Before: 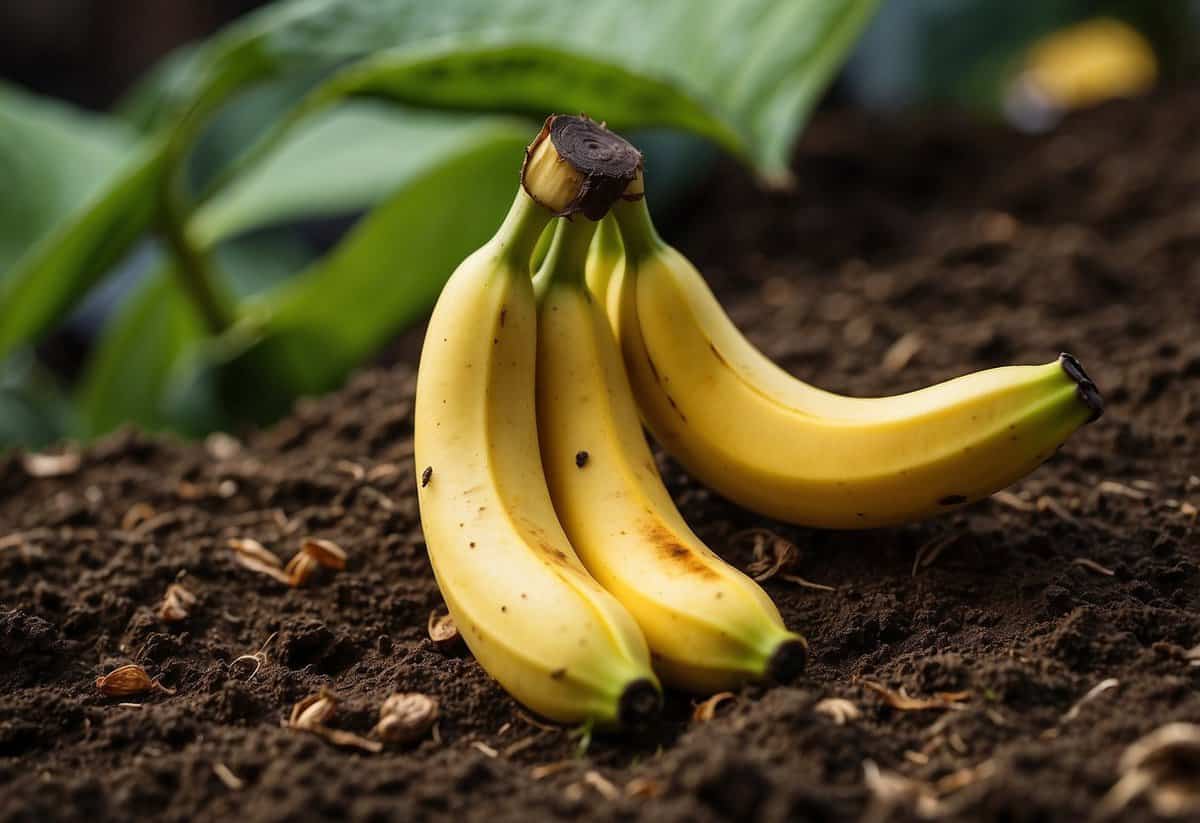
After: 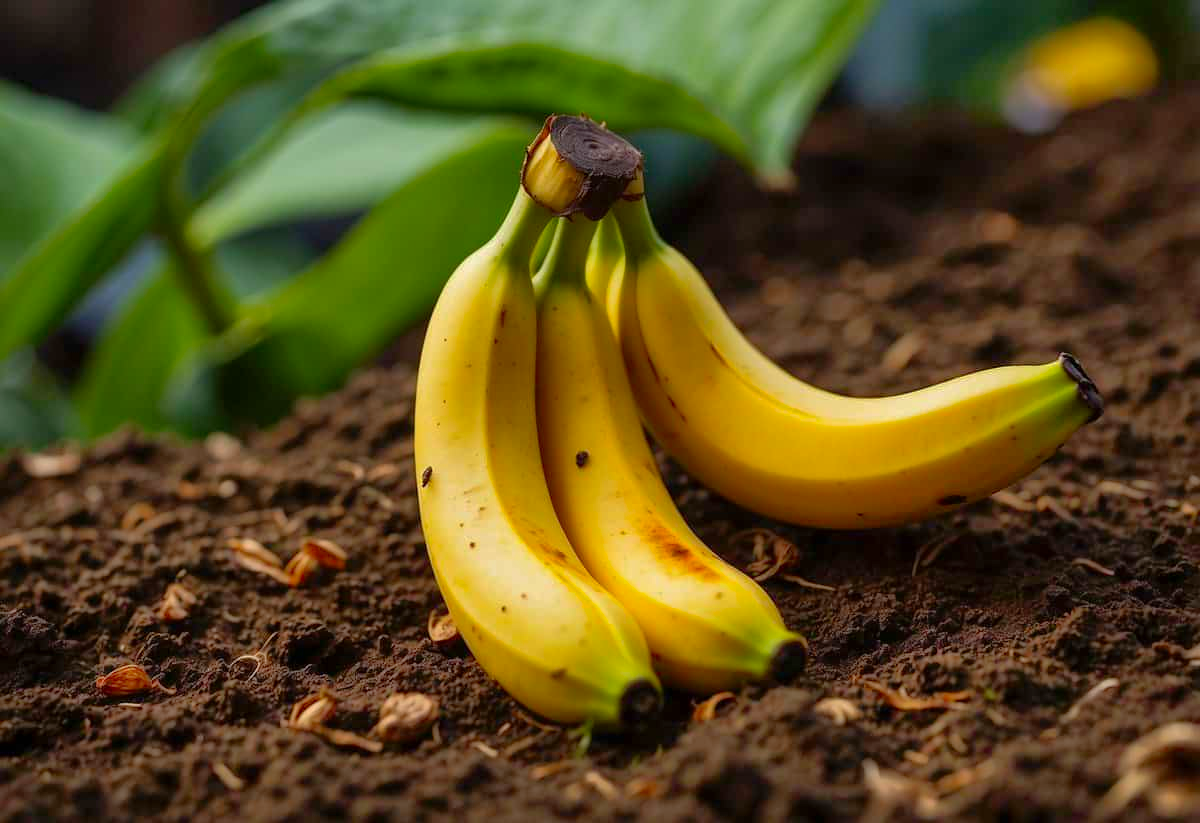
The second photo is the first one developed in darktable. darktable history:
contrast brightness saturation: brightness -0.03, saturation 0.361
shadows and highlights: on, module defaults
